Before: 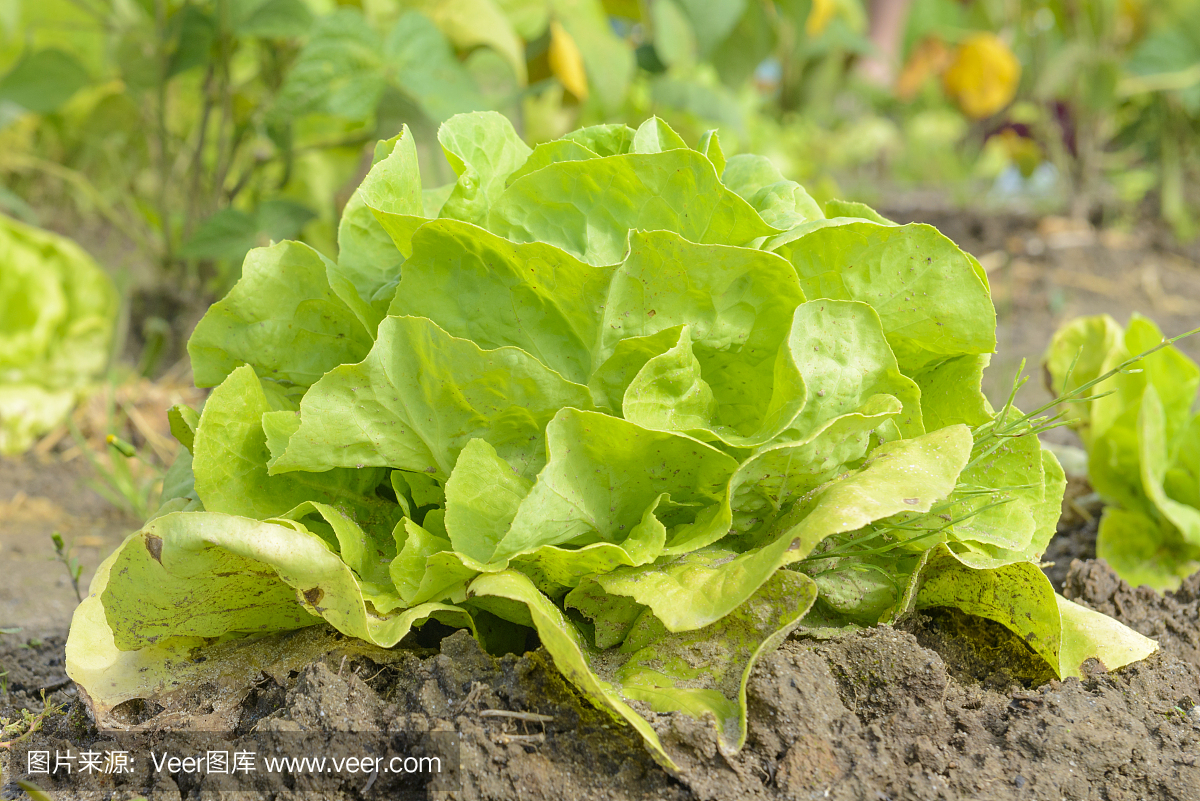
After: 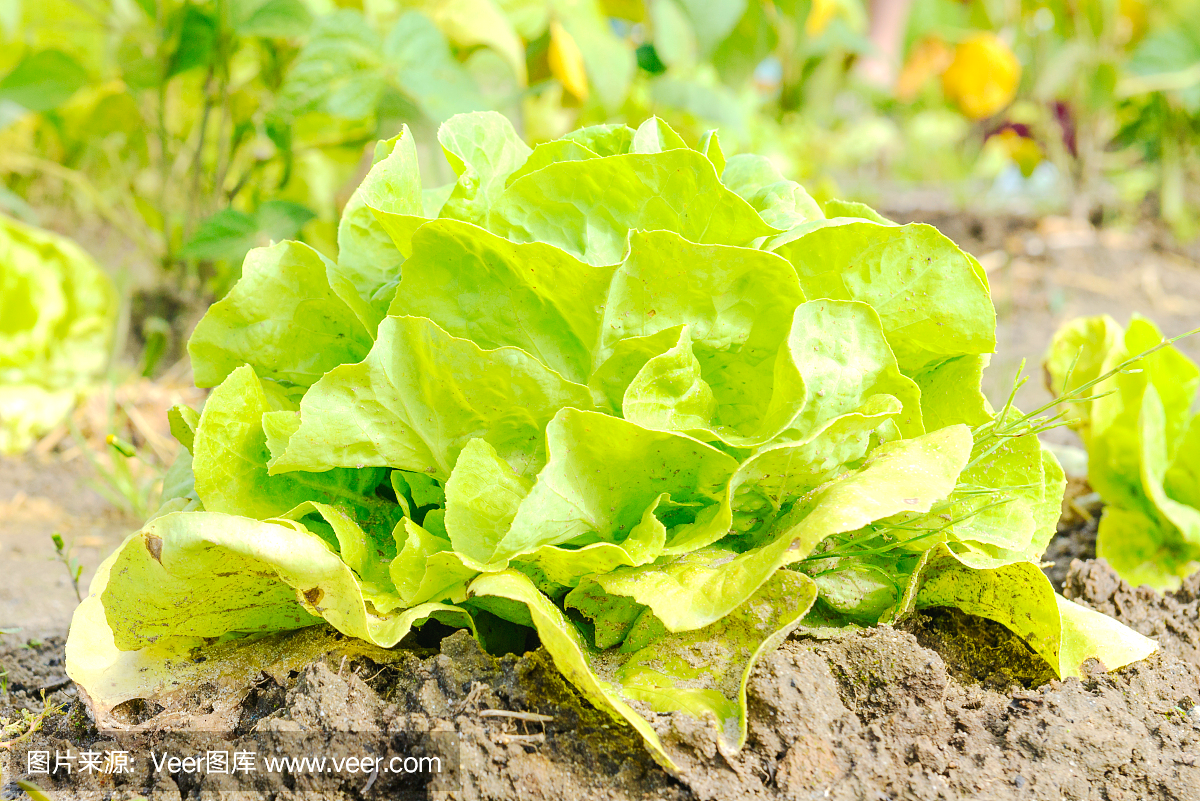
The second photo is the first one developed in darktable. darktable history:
exposure: black level correction 0, exposure 0.5 EV, compensate exposure bias true, compensate highlight preservation false
rotate and perspective: automatic cropping original format, crop left 0, crop top 0
tone curve: curves: ch0 [(0, 0) (0.003, 0.019) (0.011, 0.022) (0.025, 0.029) (0.044, 0.041) (0.069, 0.06) (0.1, 0.09) (0.136, 0.123) (0.177, 0.163) (0.224, 0.206) (0.277, 0.268) (0.335, 0.35) (0.399, 0.436) (0.468, 0.526) (0.543, 0.624) (0.623, 0.713) (0.709, 0.779) (0.801, 0.845) (0.898, 0.912) (1, 1)], preserve colors none
